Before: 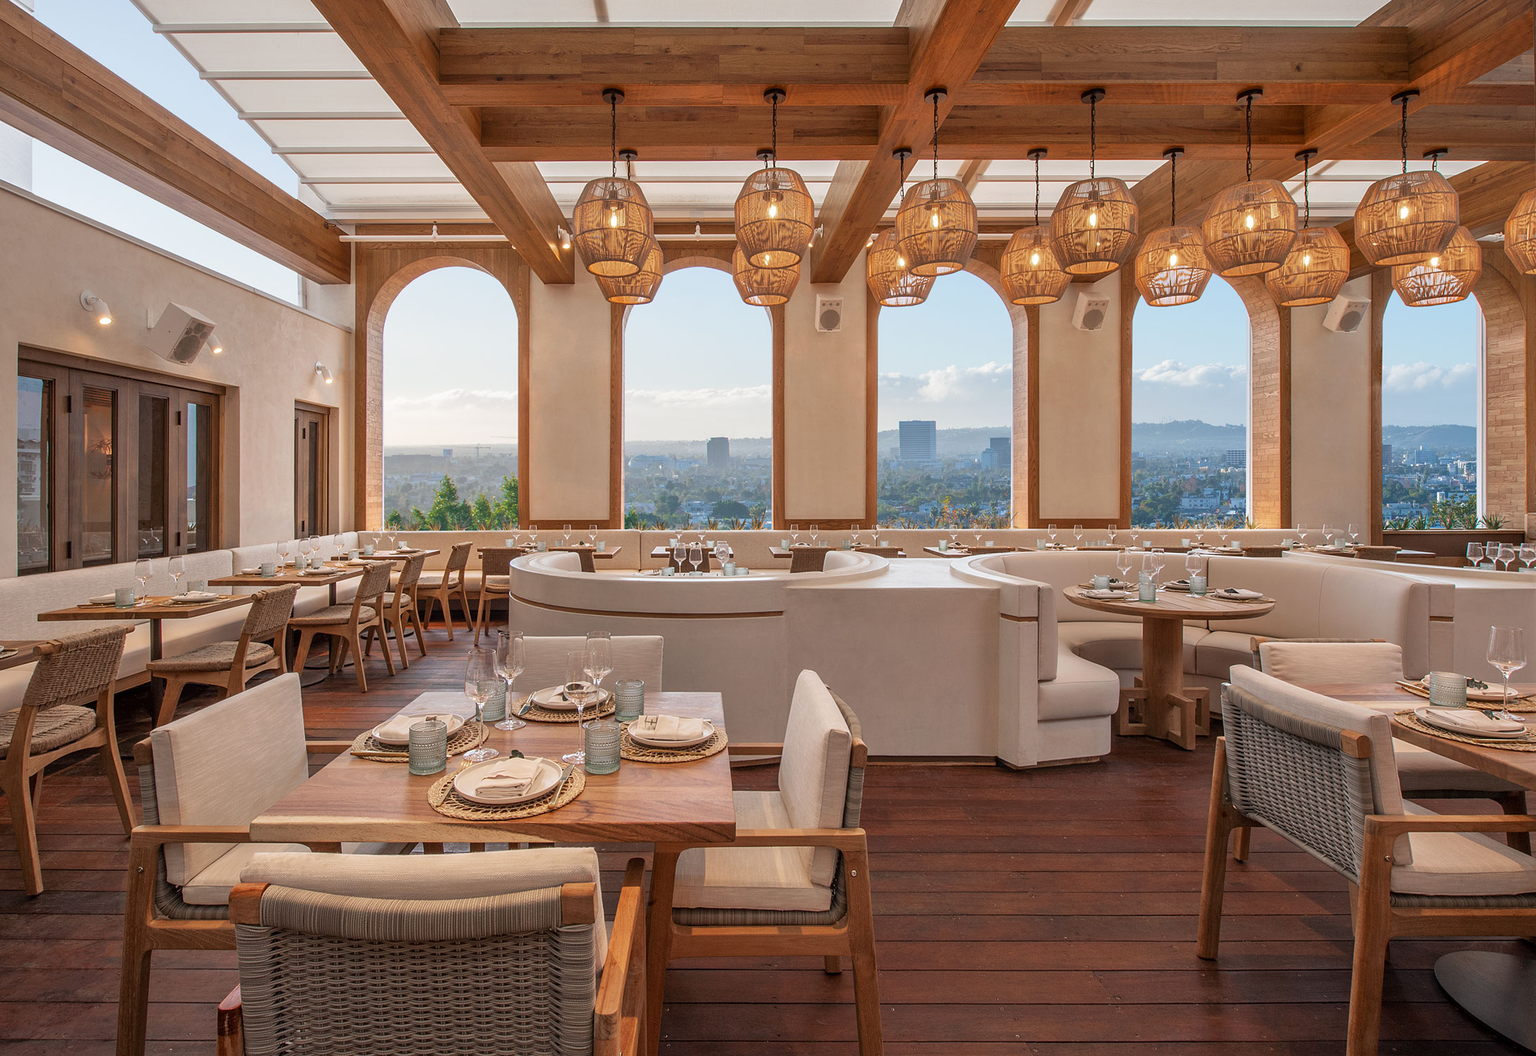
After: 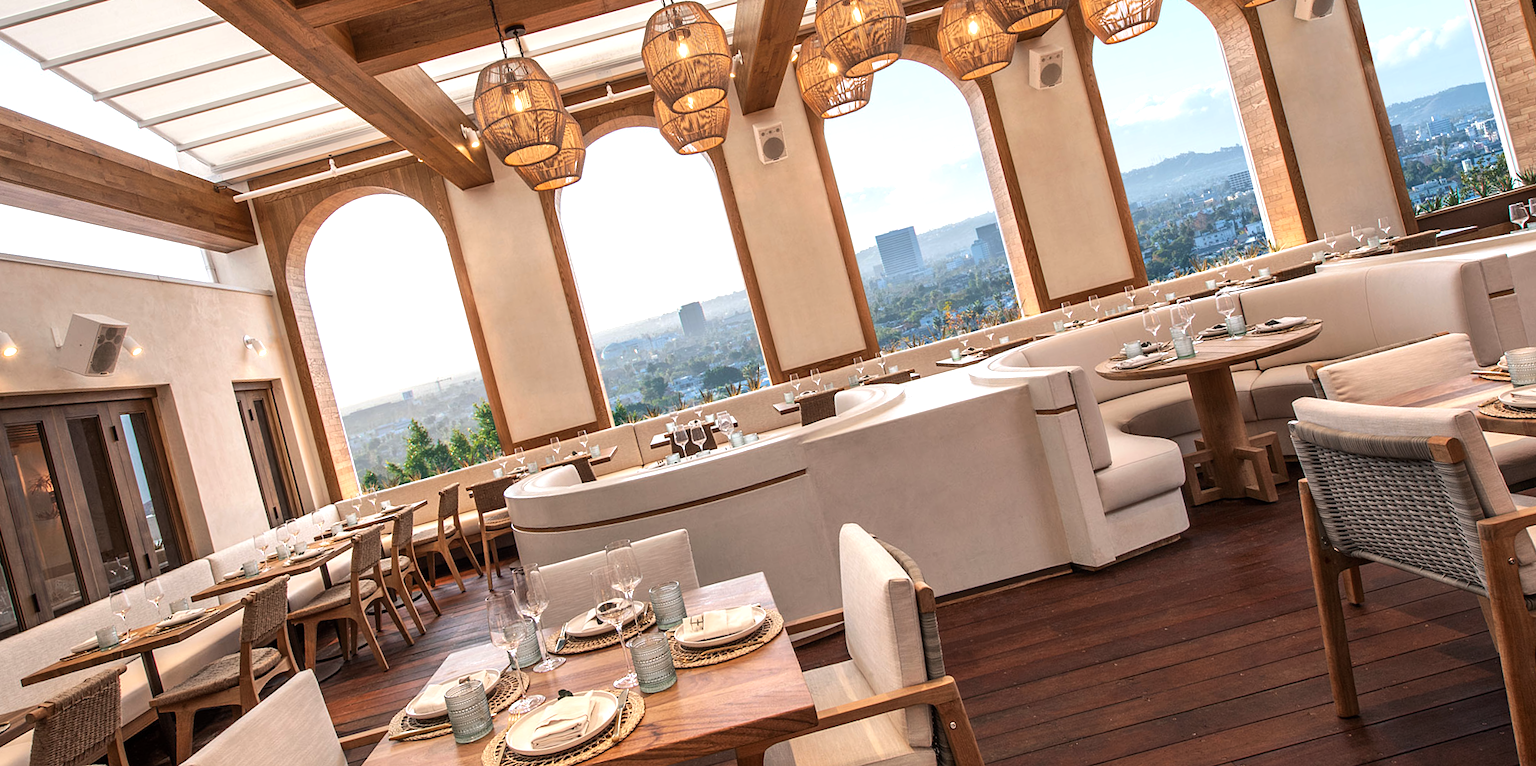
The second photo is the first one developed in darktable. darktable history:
rotate and perspective: rotation -14.8°, crop left 0.1, crop right 0.903, crop top 0.25, crop bottom 0.748
tone equalizer: -8 EV -0.75 EV, -7 EV -0.7 EV, -6 EV -0.6 EV, -5 EV -0.4 EV, -3 EV 0.4 EV, -2 EV 0.6 EV, -1 EV 0.7 EV, +0 EV 0.75 EV, edges refinement/feathering 500, mask exposure compensation -1.57 EV, preserve details no
